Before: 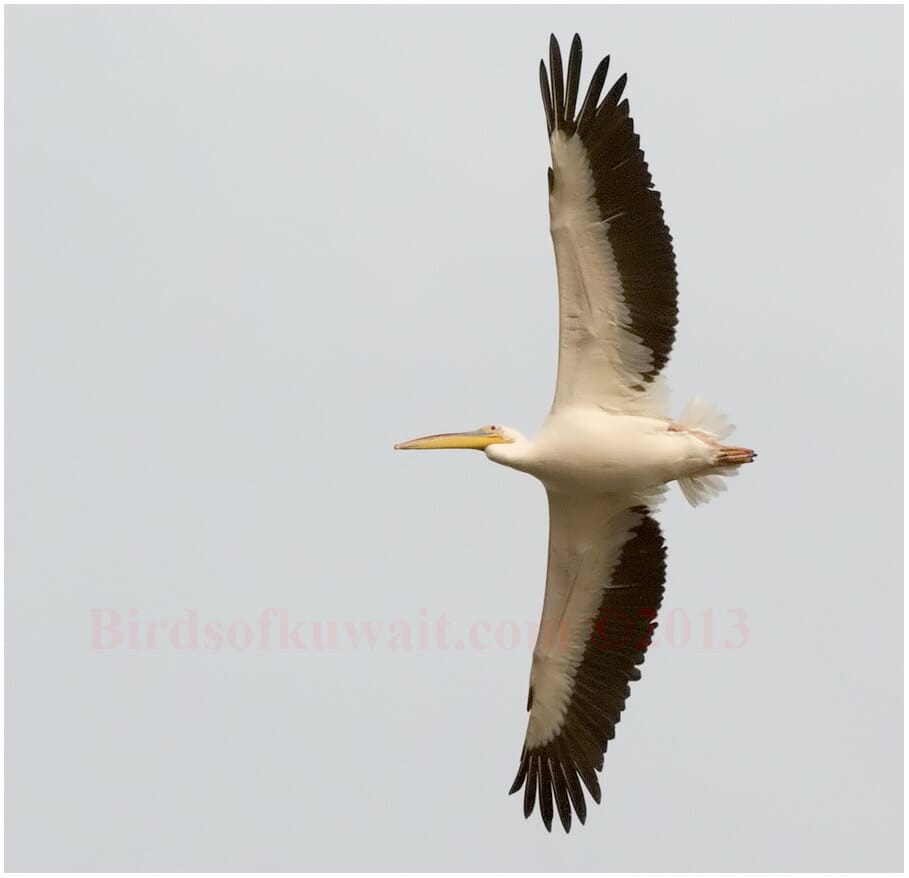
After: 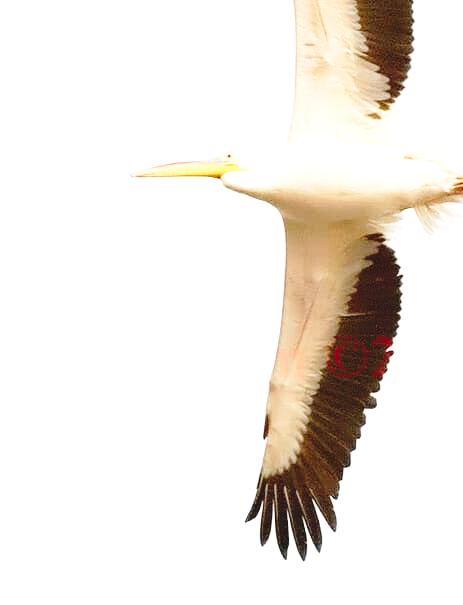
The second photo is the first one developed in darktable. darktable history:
crop and rotate: left 29.122%, top 31.064%, right 19.848%
exposure: black level correction -0.005, exposure 1 EV, compensate exposure bias true, compensate highlight preservation false
base curve: curves: ch0 [(0, 0) (0.028, 0.03) (0.121, 0.232) (0.46, 0.748) (0.859, 0.968) (1, 1)], preserve colors none
